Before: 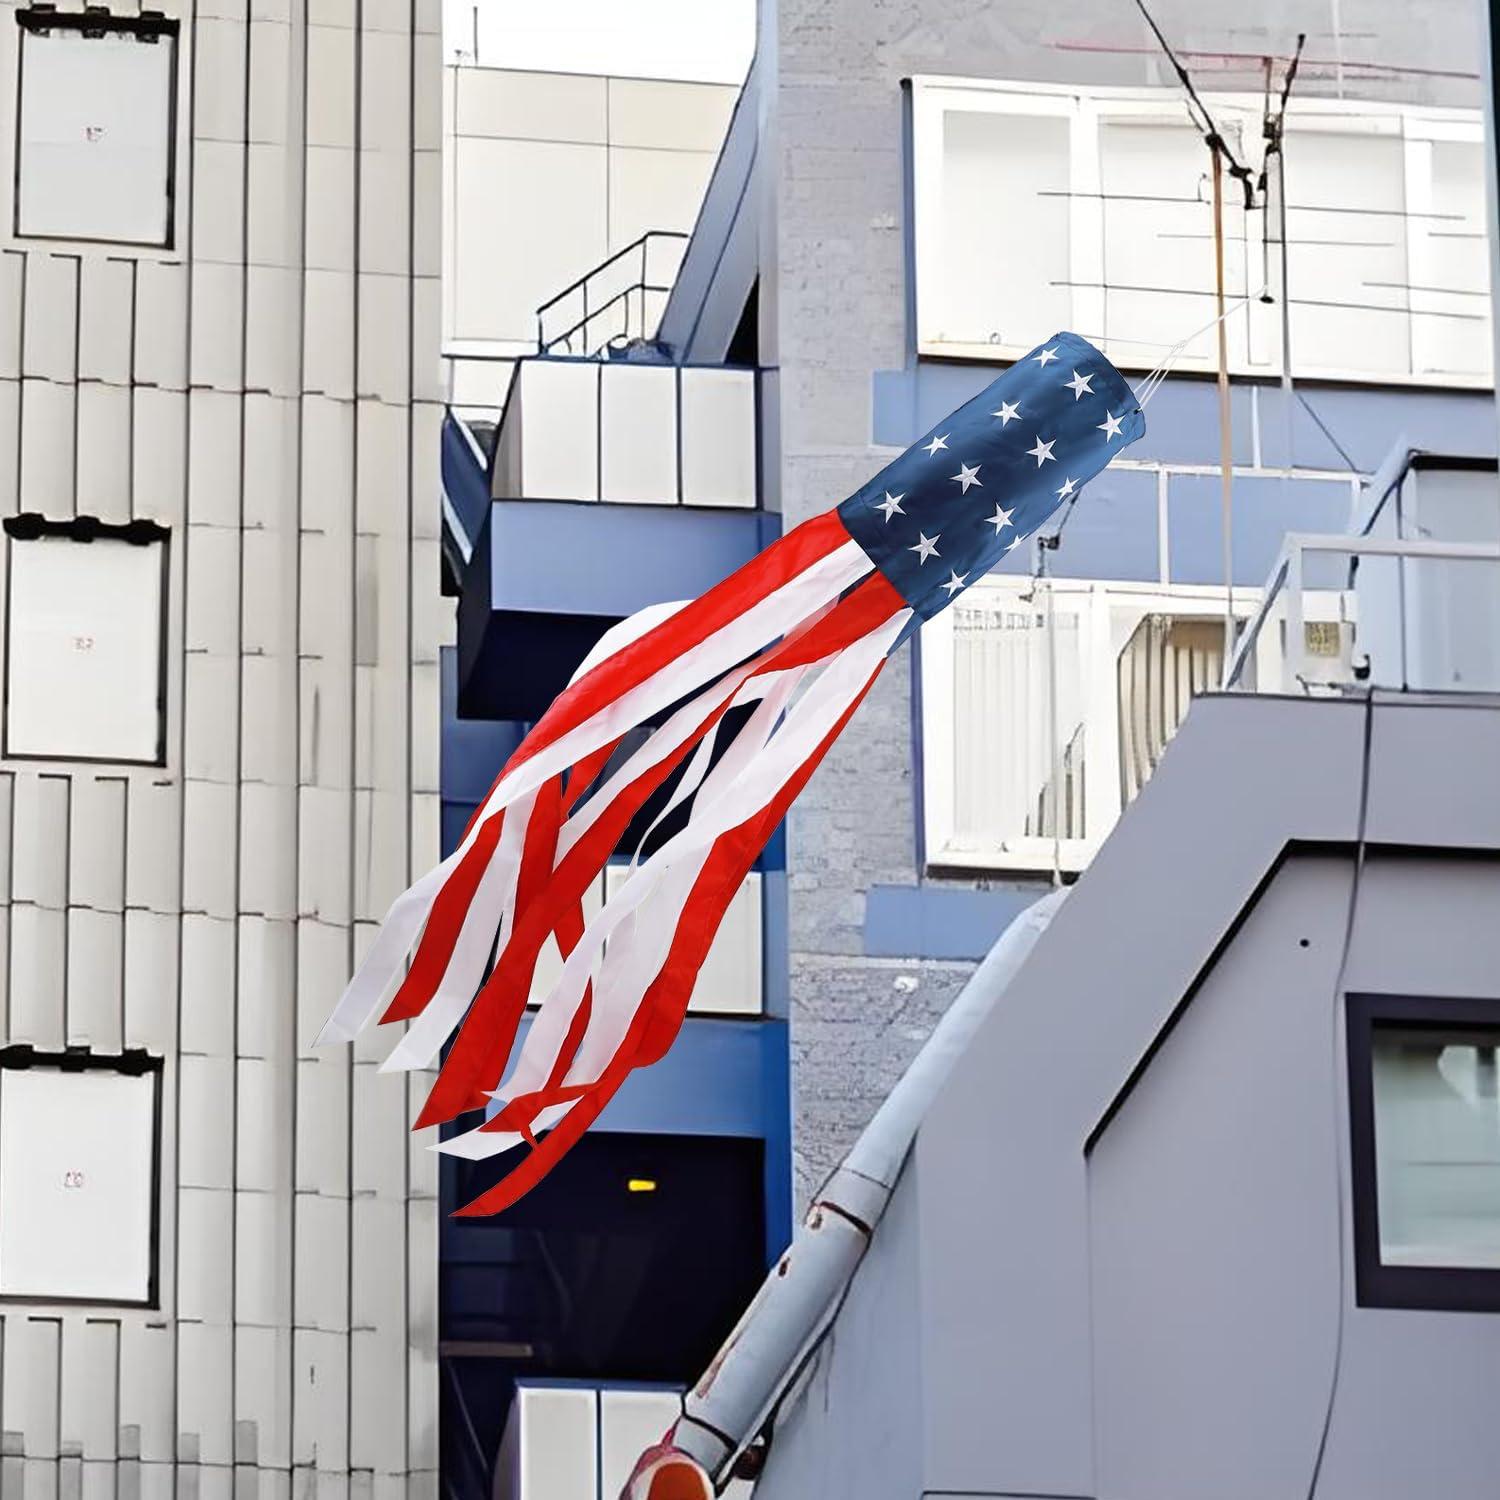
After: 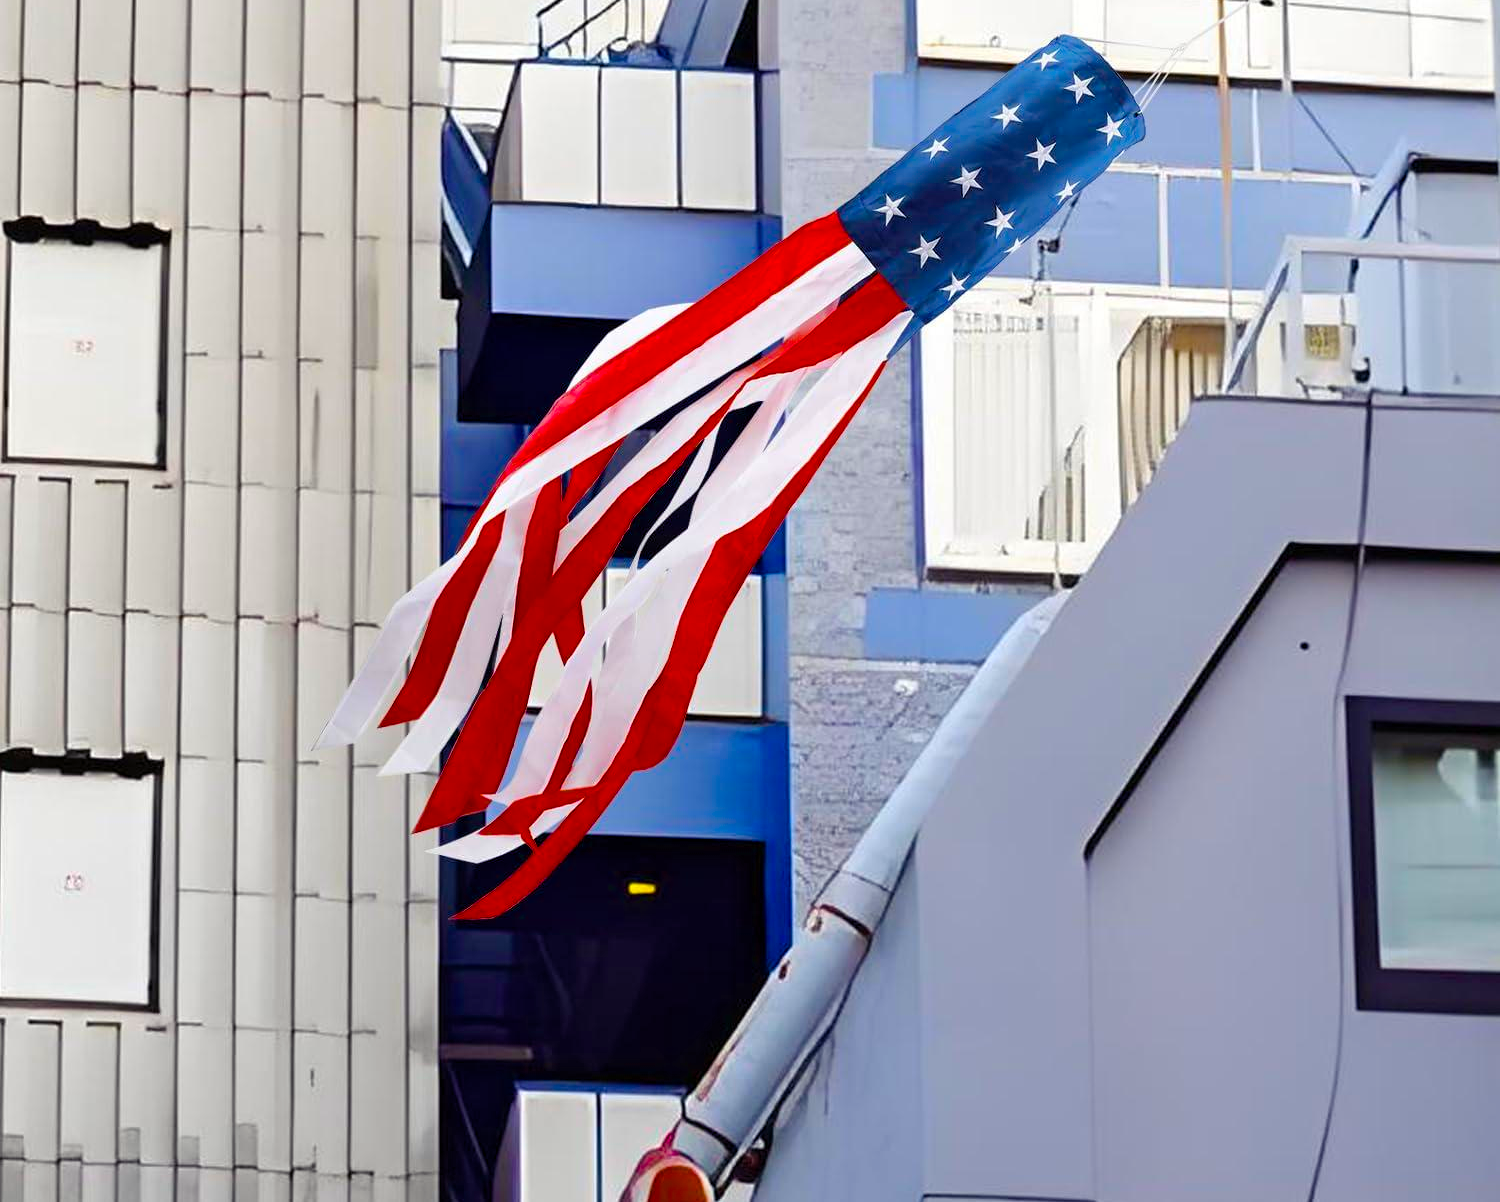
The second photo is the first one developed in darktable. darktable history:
crop and rotate: top 19.806%
color balance rgb: shadows lift › chroma 3.21%, shadows lift › hue 280.61°, perceptual saturation grading › global saturation 36.615%, perceptual saturation grading › shadows 35.809%, global vibrance 20%
